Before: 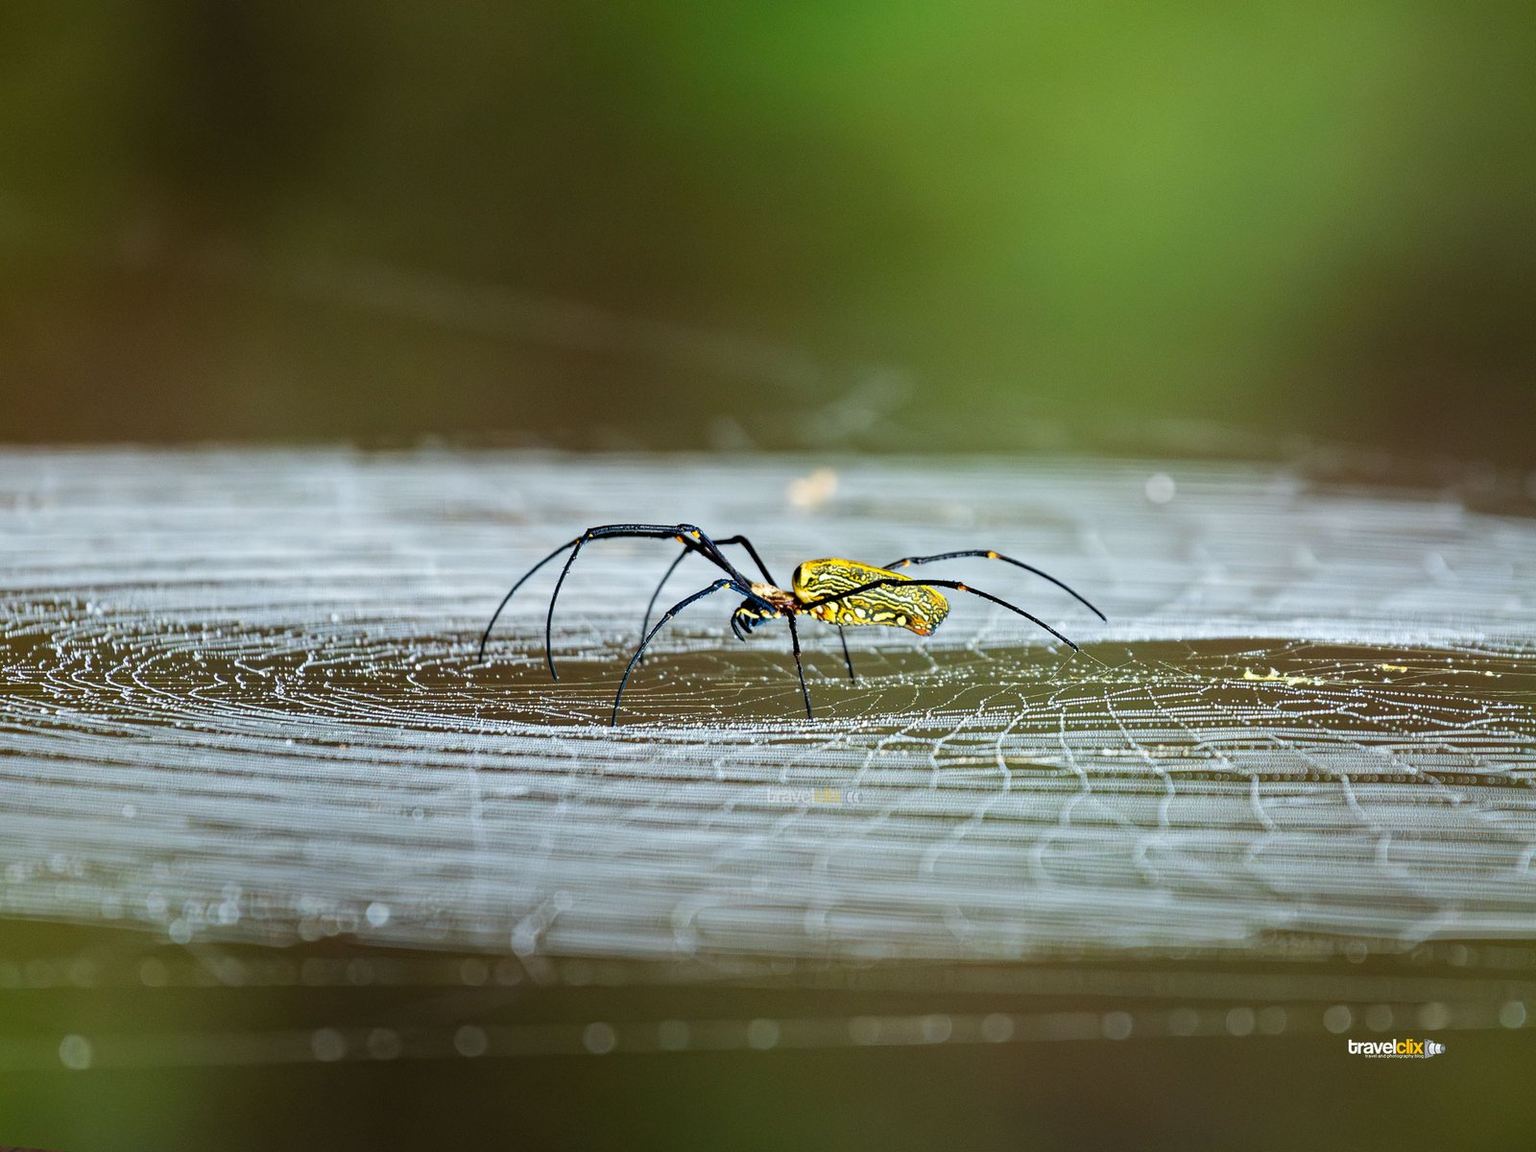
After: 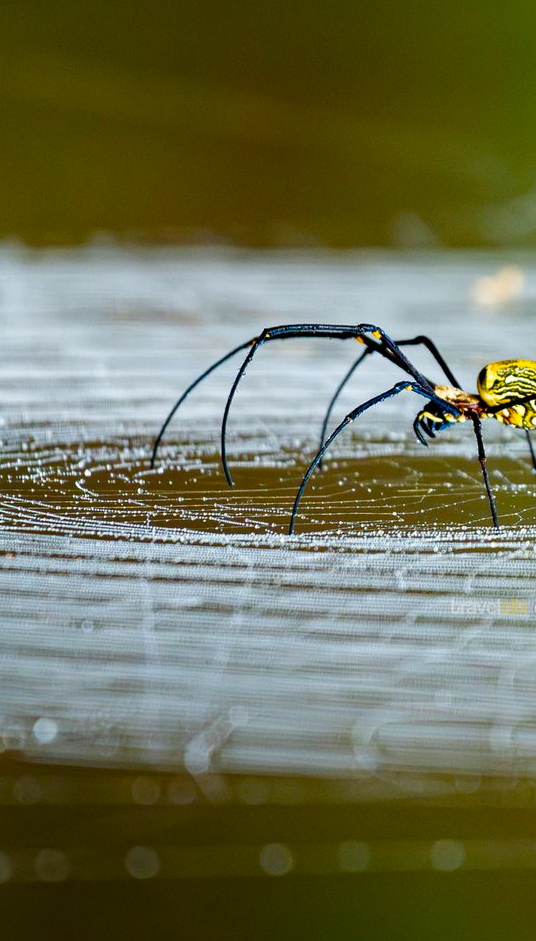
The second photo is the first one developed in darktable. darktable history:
crop and rotate: left 21.77%, top 18.528%, right 44.676%, bottom 2.997%
color balance rgb: perceptual saturation grading › global saturation 35%, perceptual saturation grading › highlights -25%, perceptual saturation grading › shadows 50%
